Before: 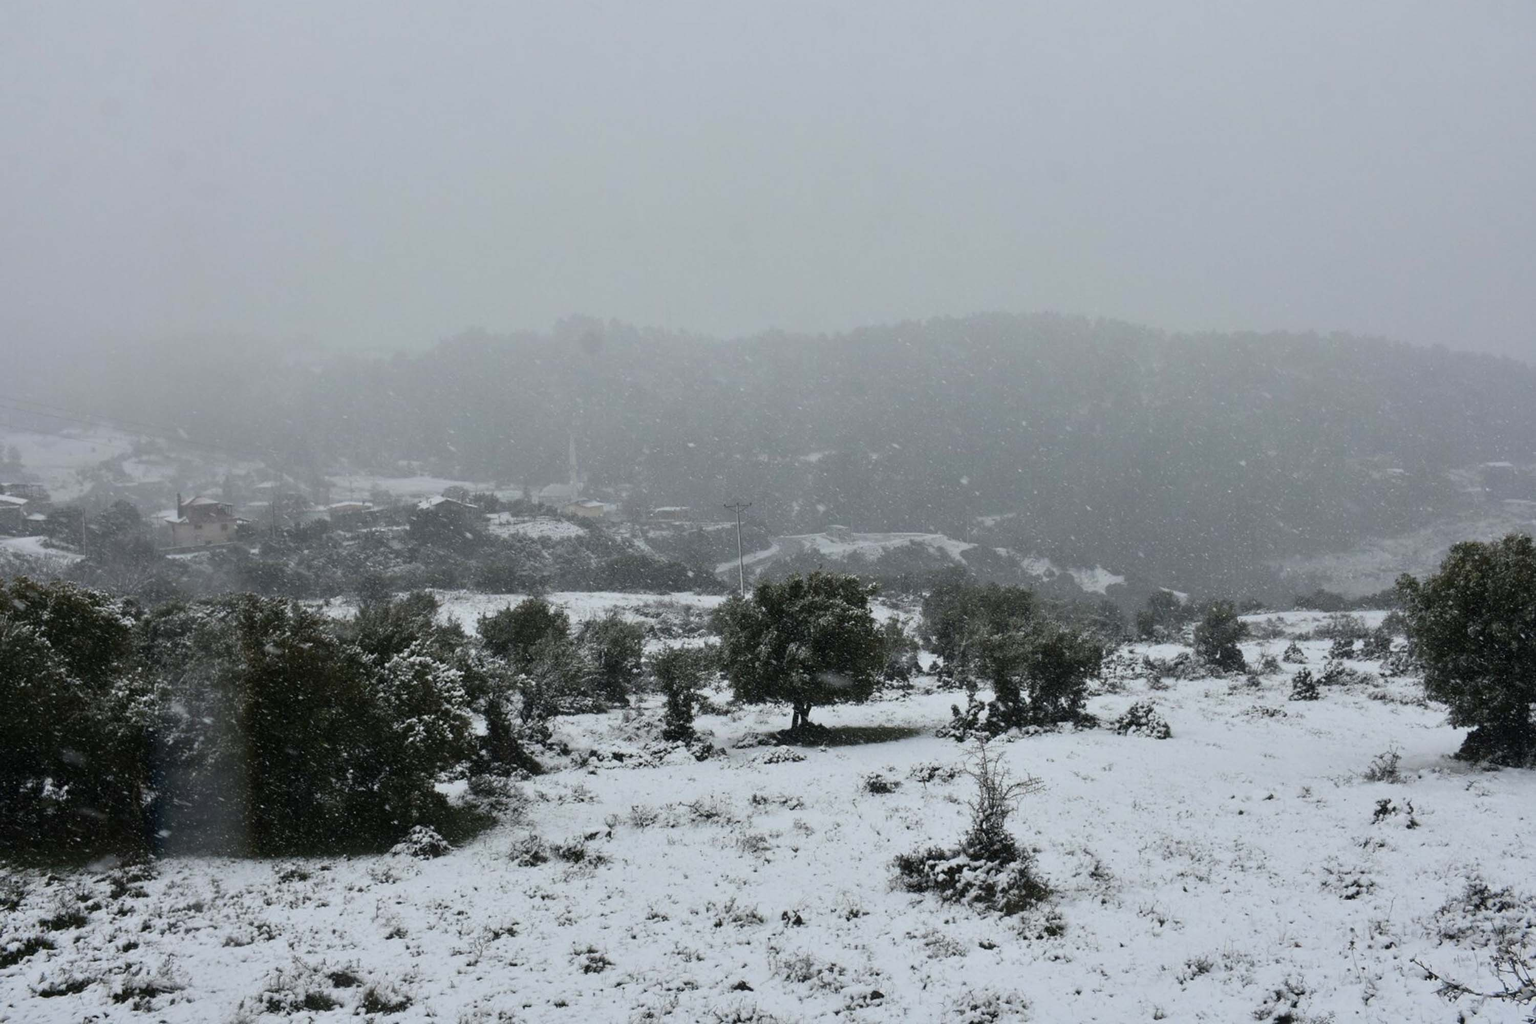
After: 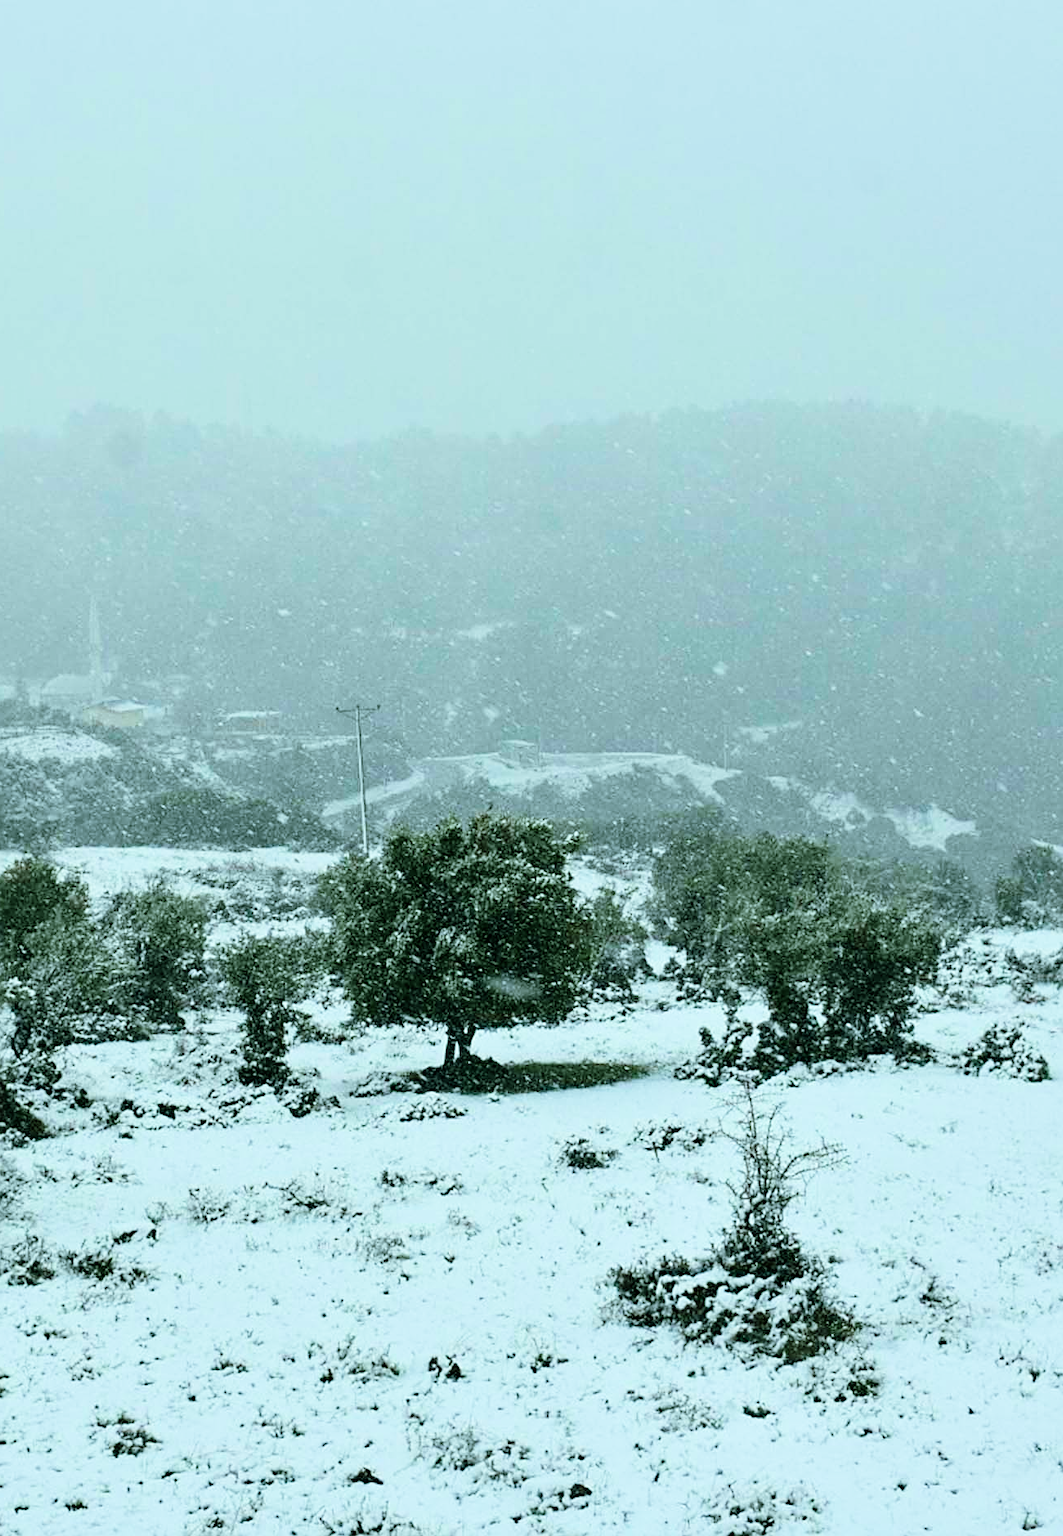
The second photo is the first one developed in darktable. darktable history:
tone equalizer: on, module defaults
exposure: exposure 1.223 EV, compensate highlight preservation false
filmic rgb: black relative exposure -7.65 EV, hardness 4.02, contrast 1.1, highlights saturation mix -30%
crop: left 33.452%, top 6.025%, right 23.155%
color balance rgb: shadows lift › chroma 11.71%, shadows lift › hue 133.46°, highlights gain › chroma 4%, highlights gain › hue 200.2°, perceptual saturation grading › global saturation 18.05%
sharpen: on, module defaults
haze removal: compatibility mode true, adaptive false
